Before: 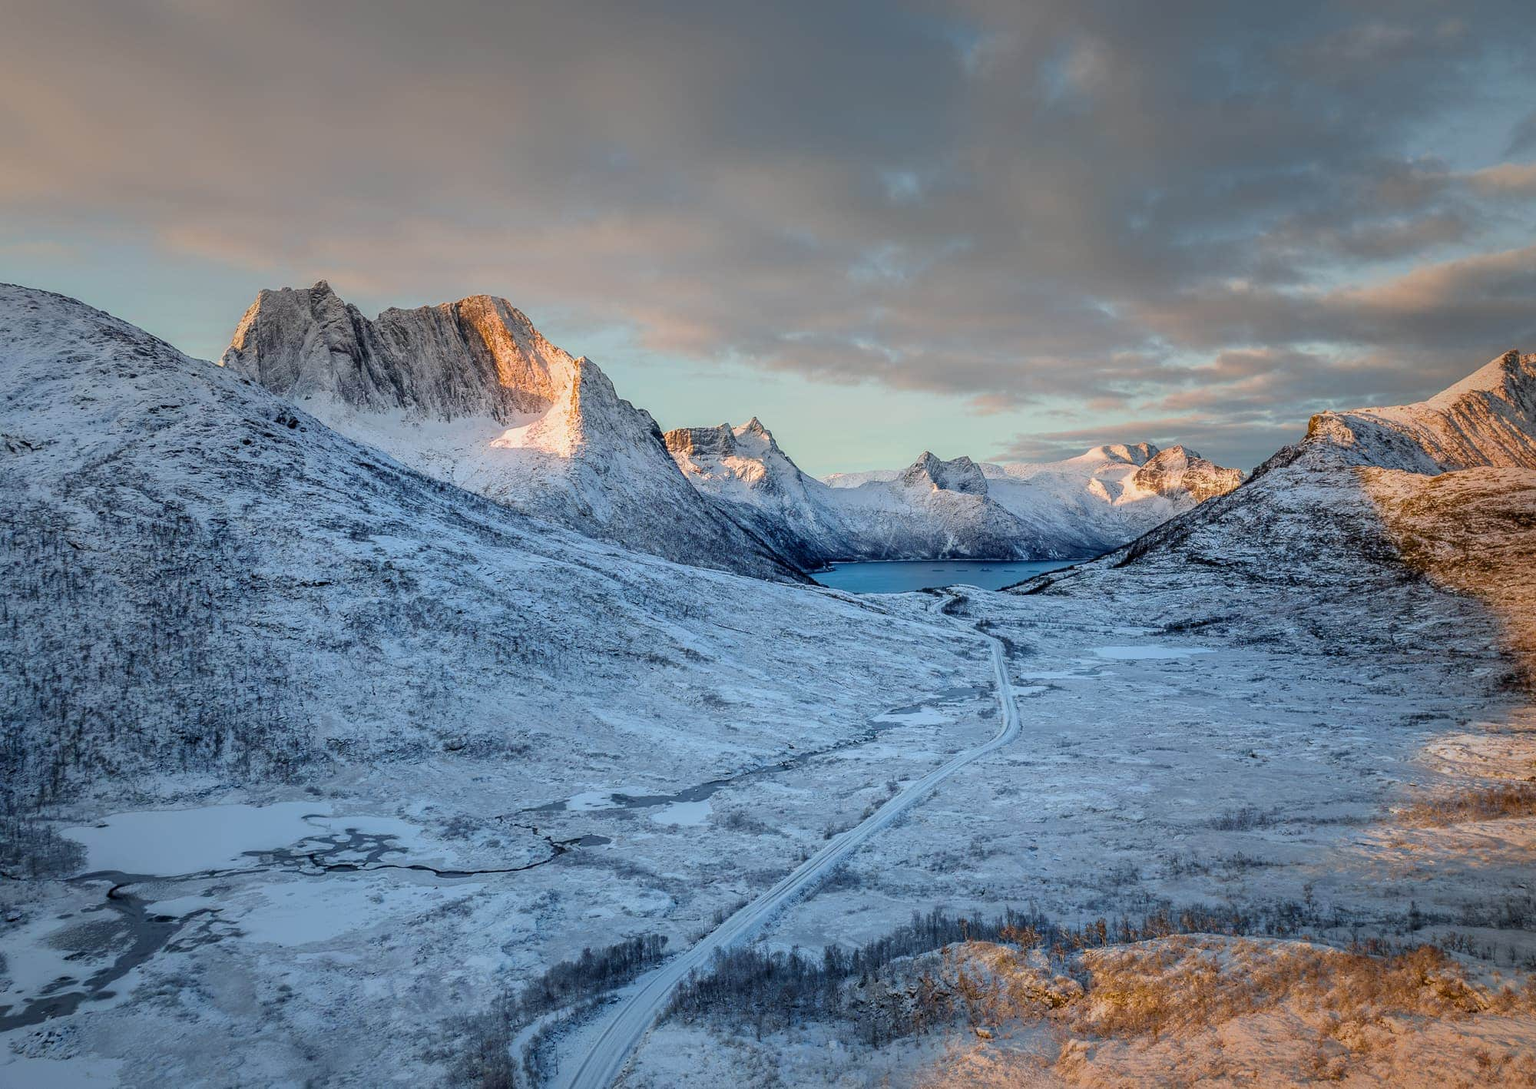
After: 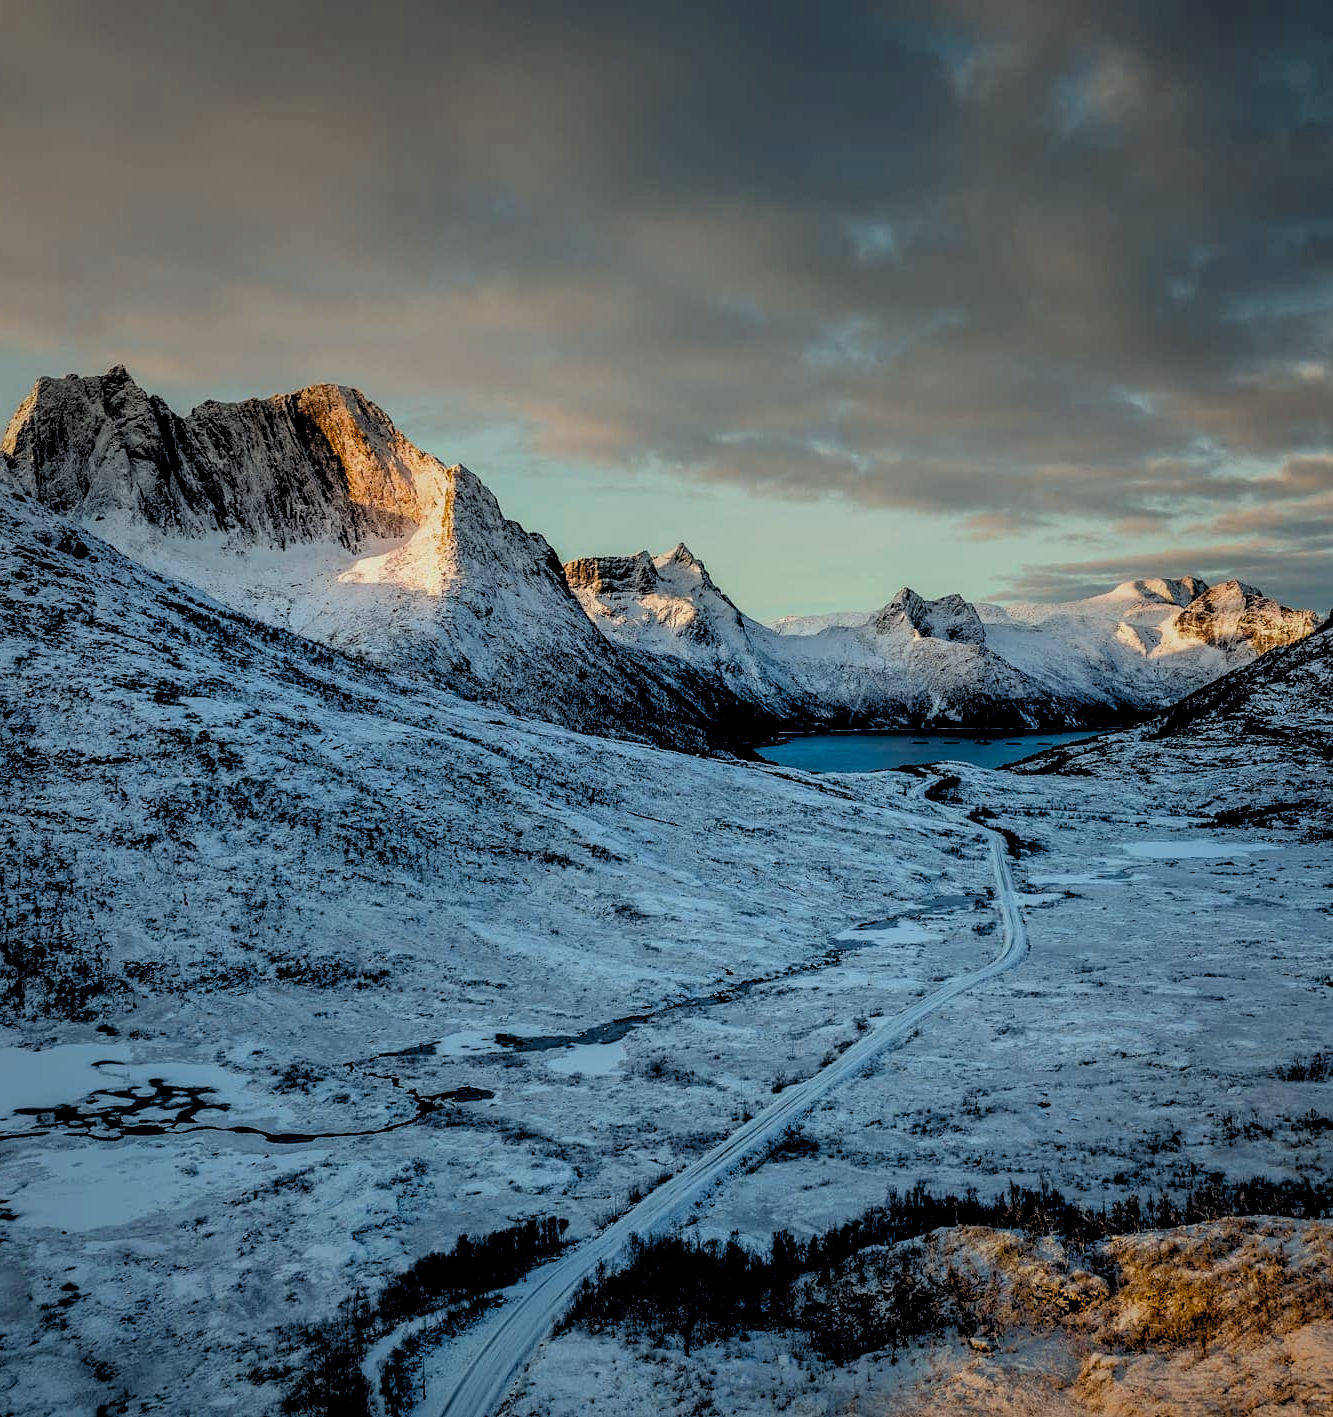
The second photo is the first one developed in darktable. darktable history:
exposure: black level correction 0.046, exposure -0.228 EV, compensate highlight preservation false
color correction: highlights a* -4.73, highlights b* 5.06, saturation 0.97
crop and rotate: left 15.055%, right 18.278%
rgb levels: levels [[0.034, 0.472, 0.904], [0, 0.5, 1], [0, 0.5, 1]]
